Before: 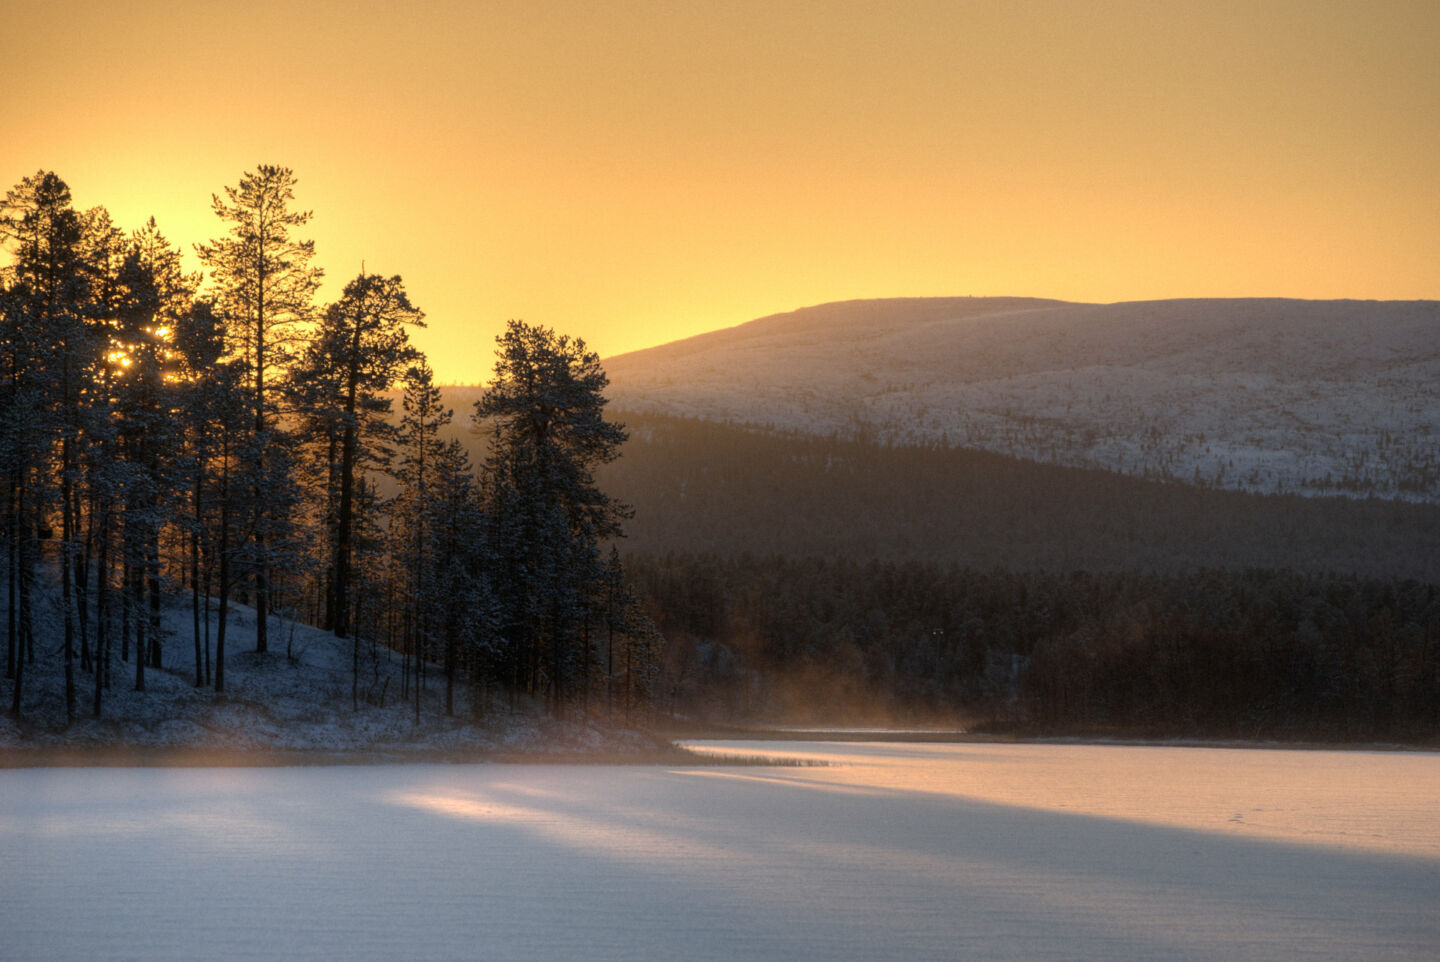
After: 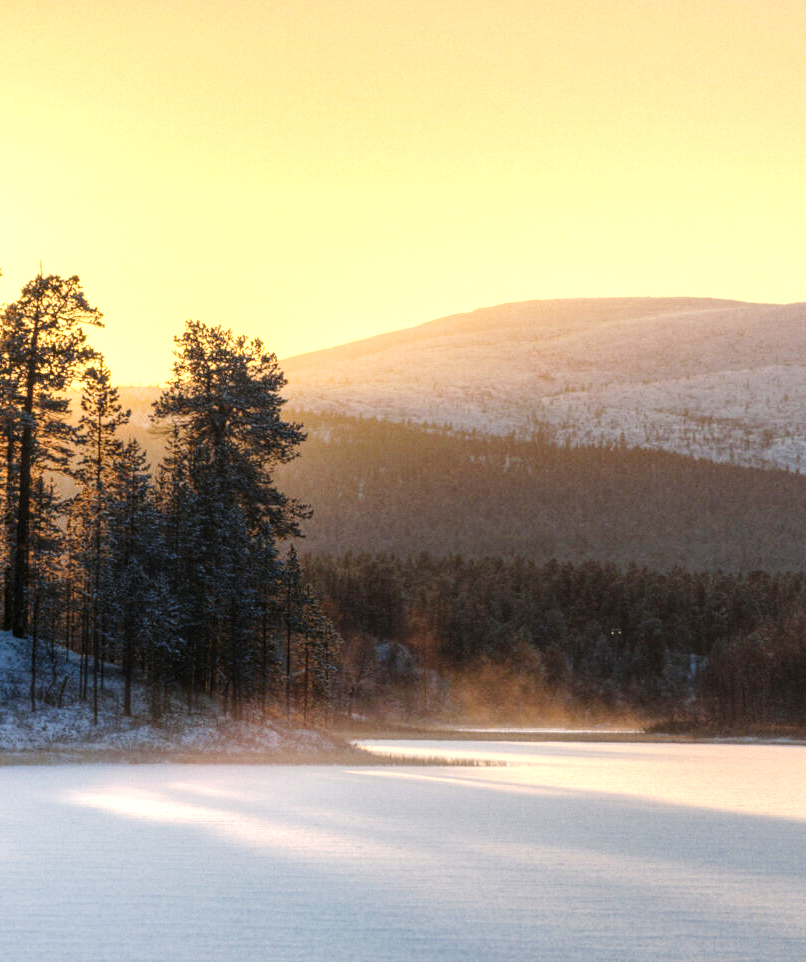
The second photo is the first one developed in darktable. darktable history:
local contrast: on, module defaults
tone curve: curves: ch0 [(0, 0) (0.003, 0.008) (0.011, 0.017) (0.025, 0.027) (0.044, 0.043) (0.069, 0.059) (0.1, 0.086) (0.136, 0.112) (0.177, 0.152) (0.224, 0.203) (0.277, 0.277) (0.335, 0.346) (0.399, 0.439) (0.468, 0.527) (0.543, 0.613) (0.623, 0.693) (0.709, 0.787) (0.801, 0.863) (0.898, 0.927) (1, 1)], preserve colors none
exposure: exposure 1 EV, compensate exposure bias true, compensate highlight preservation false
crop and rotate: left 22.408%, right 21.579%
